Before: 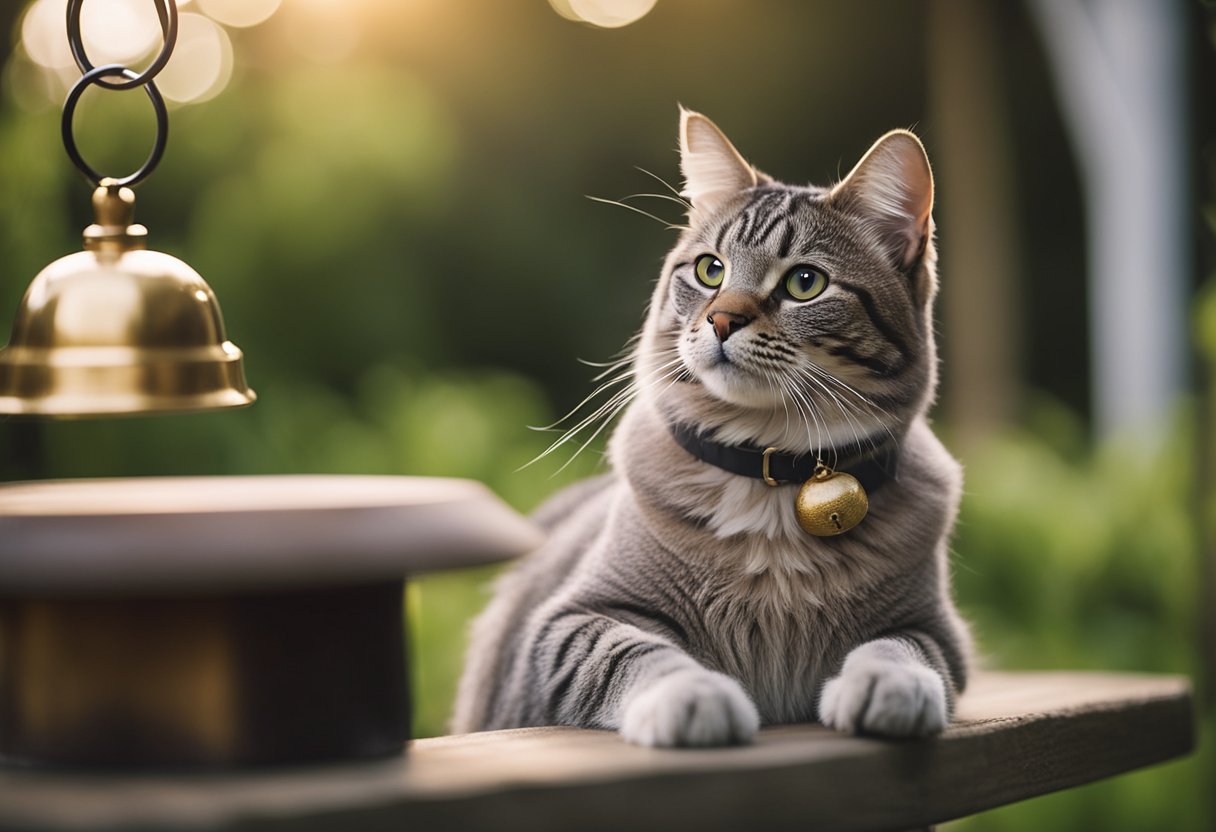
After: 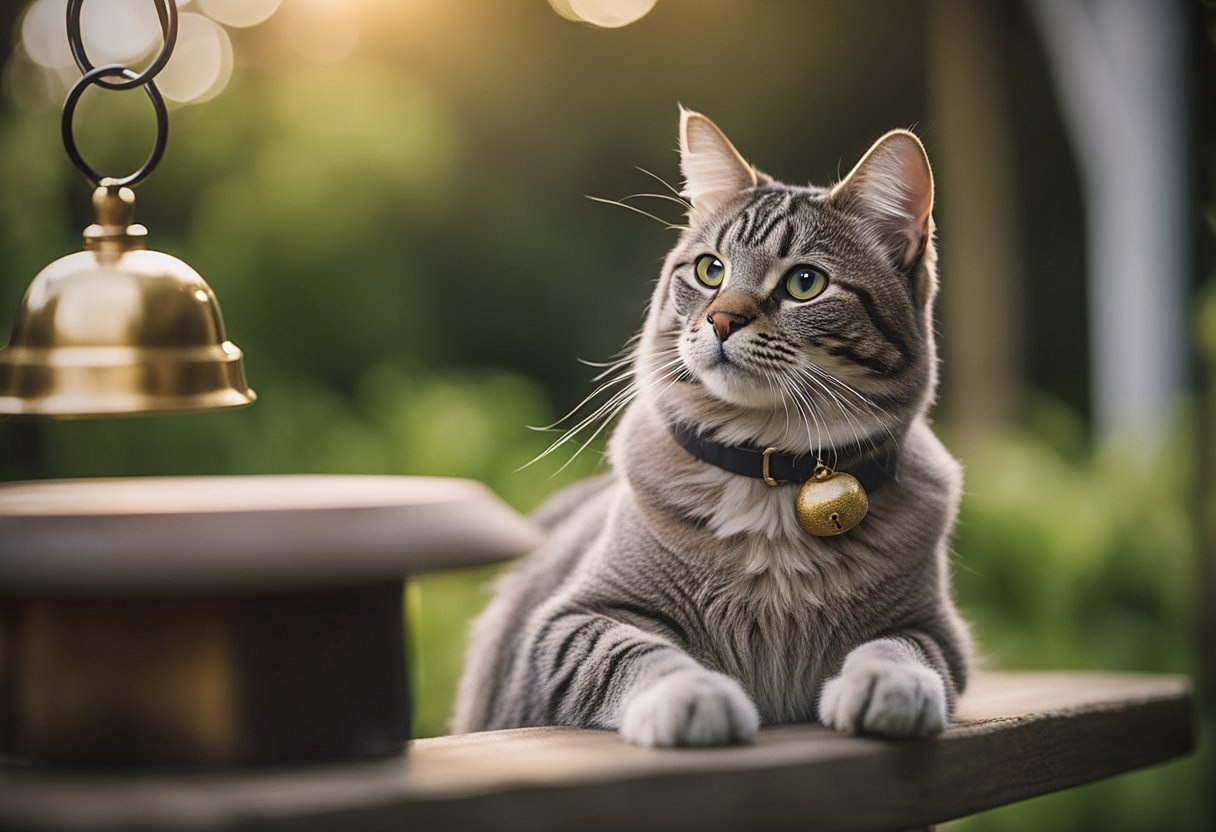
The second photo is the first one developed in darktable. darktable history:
sharpen: amount 0.202
local contrast: detail 110%
vignetting: fall-off radius 61.16%, brightness -0.827, unbound false
